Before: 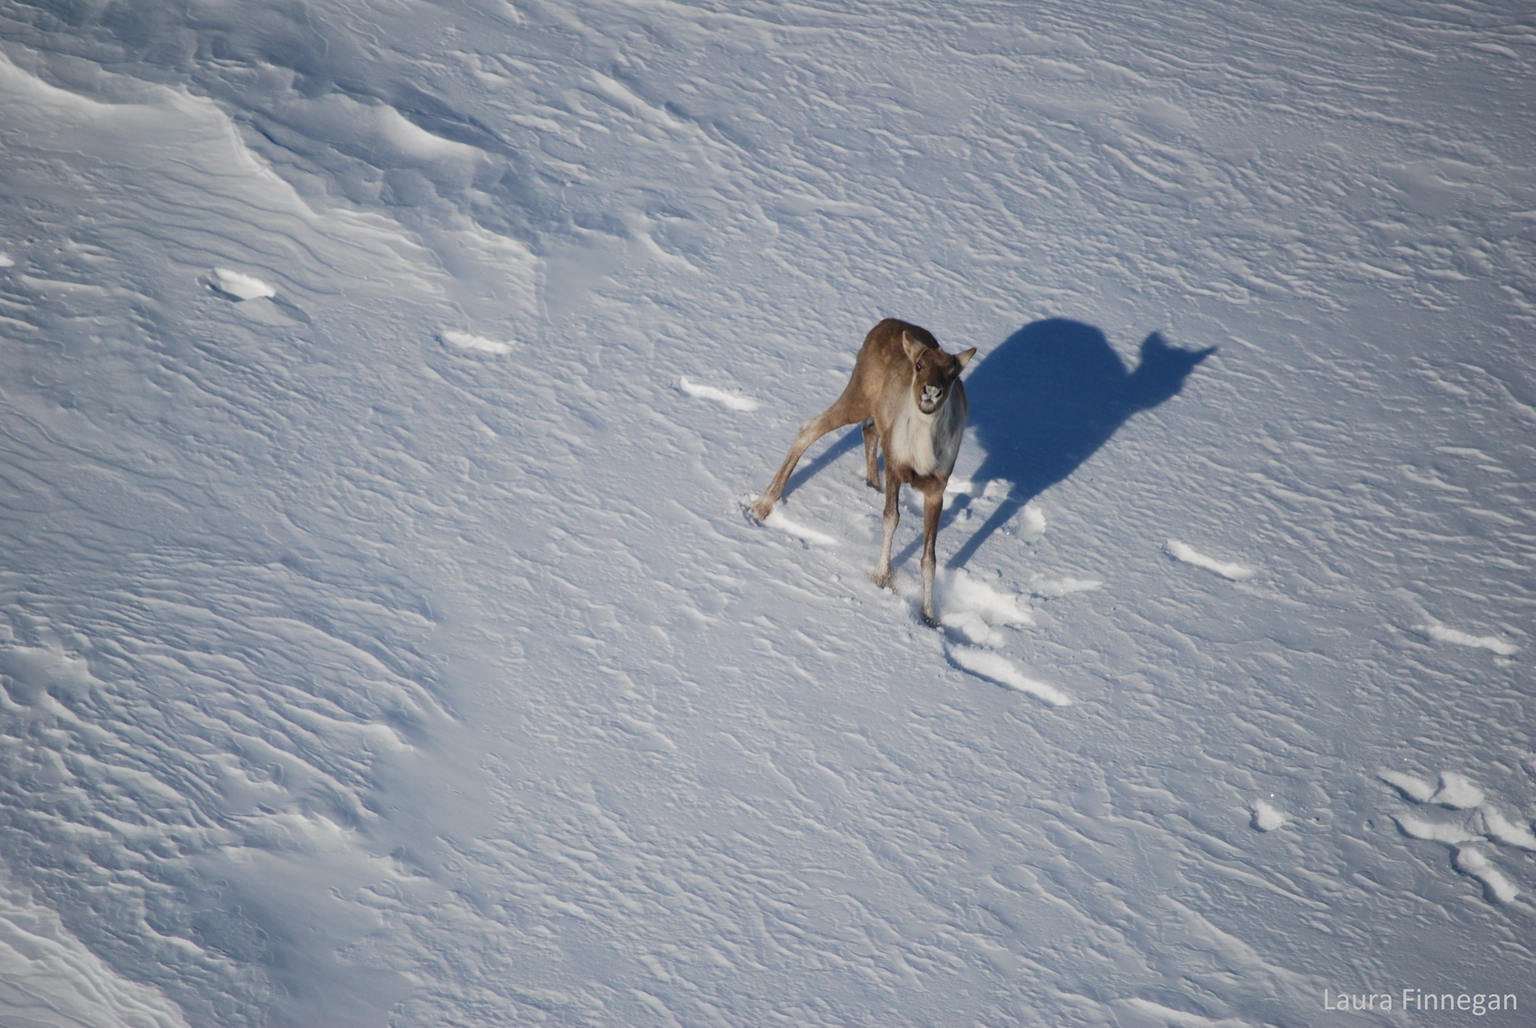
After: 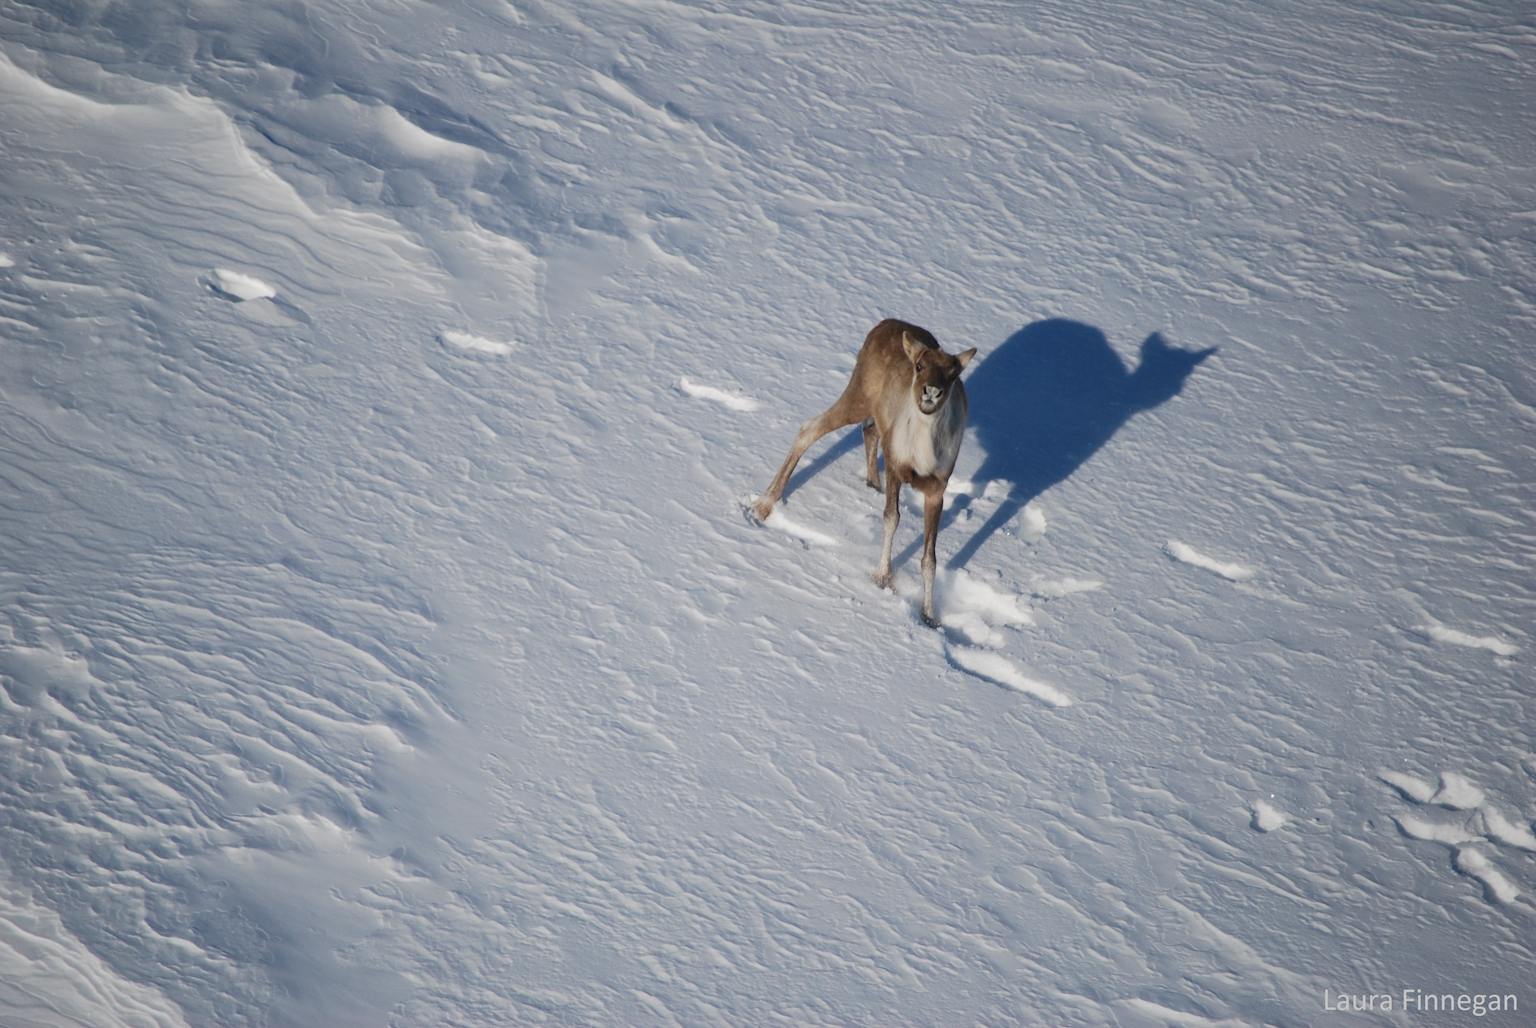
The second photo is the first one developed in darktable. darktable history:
contrast equalizer: octaves 7, y [[0.5, 0.5, 0.472, 0.5, 0.5, 0.5], [0.5 ×6], [0.5 ×6], [0 ×6], [0 ×6]], mix -0.303
